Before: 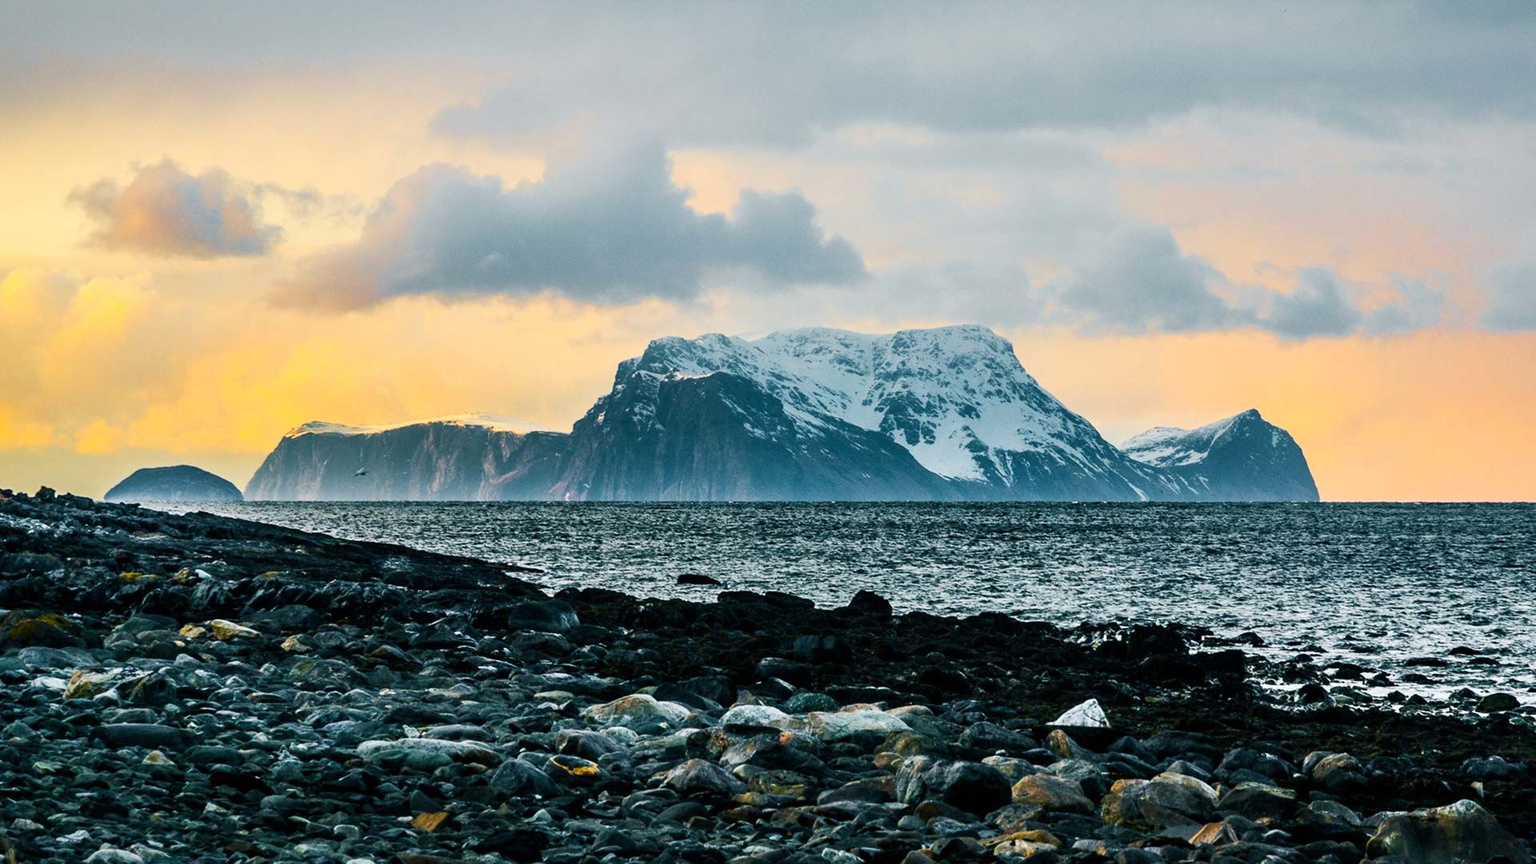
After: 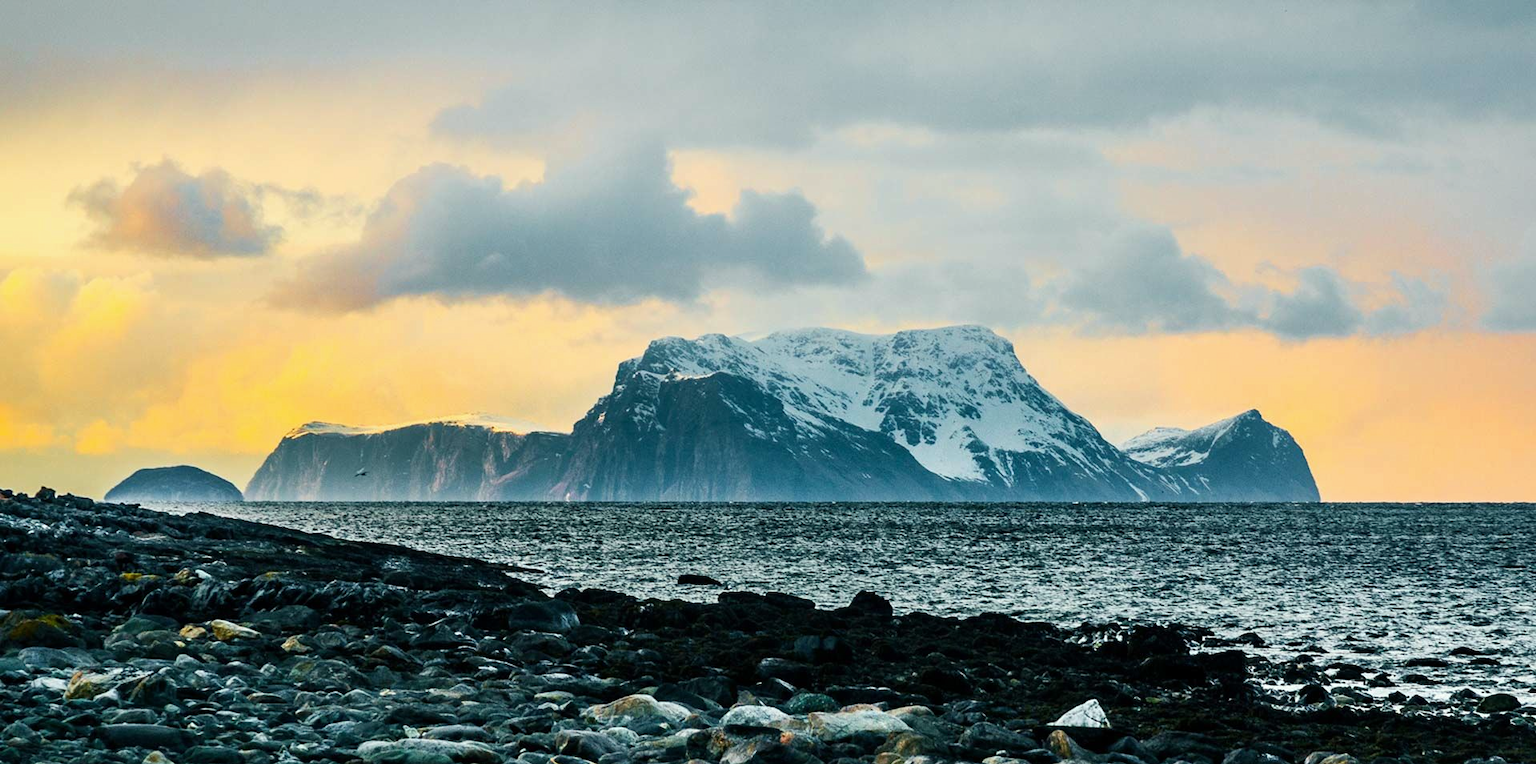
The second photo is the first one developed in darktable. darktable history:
color correction: highlights a* -2.68, highlights b* 2.28
crop and rotate: top 0%, bottom 11.514%
